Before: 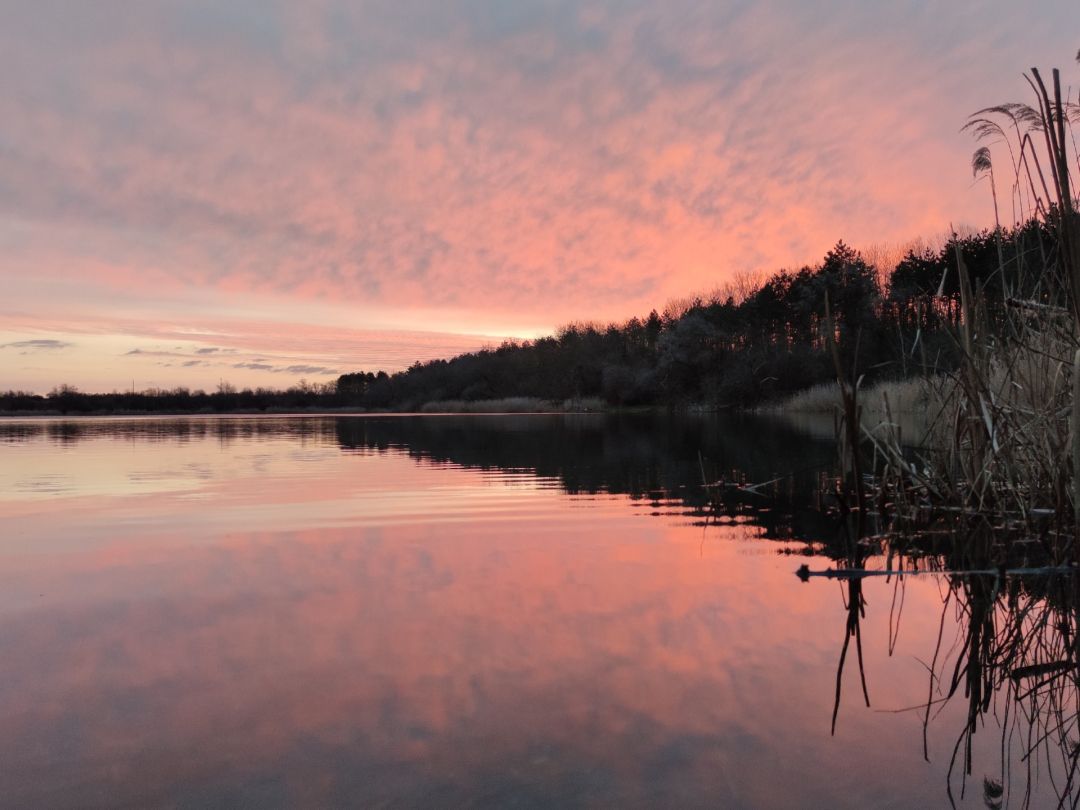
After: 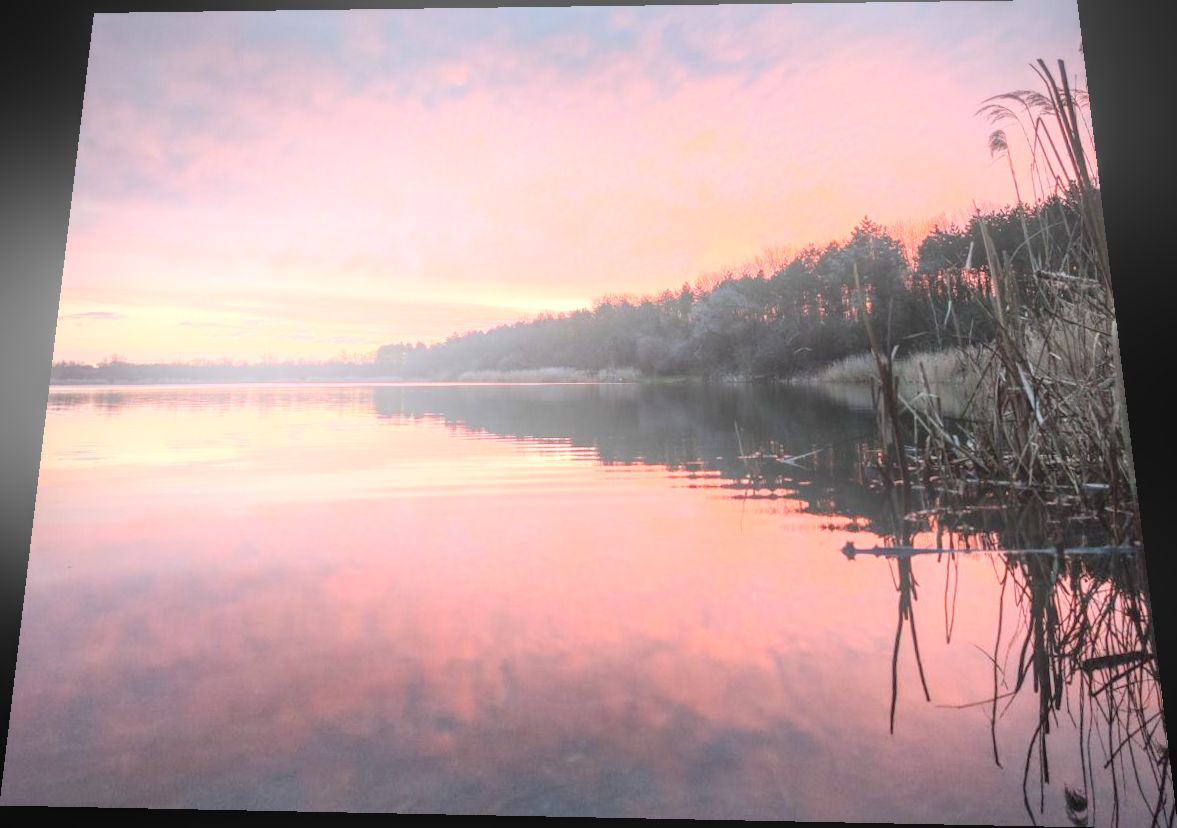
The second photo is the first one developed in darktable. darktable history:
white balance: red 0.98, blue 1.034
local contrast: highlights 0%, shadows 0%, detail 133%
rotate and perspective: rotation 0.128°, lens shift (vertical) -0.181, lens shift (horizontal) -0.044, shear 0.001, automatic cropping off
exposure: black level correction 0, exposure 1.2 EV, compensate exposure bias true, compensate highlight preservation false
vignetting: fall-off start 97.23%, saturation -0.024, center (-0.033, -0.042), width/height ratio 1.179, unbound false
bloom: on, module defaults
contrast equalizer: octaves 7, y [[0.6 ×6], [0.55 ×6], [0 ×6], [0 ×6], [0 ×6]], mix -0.3
